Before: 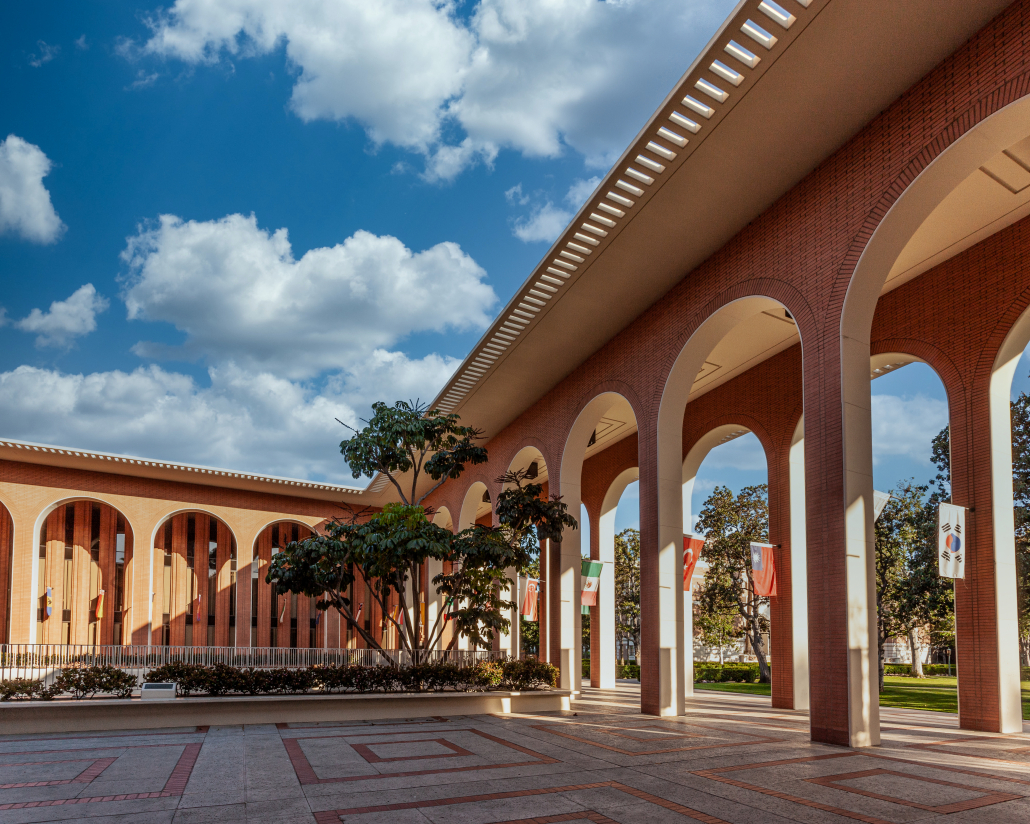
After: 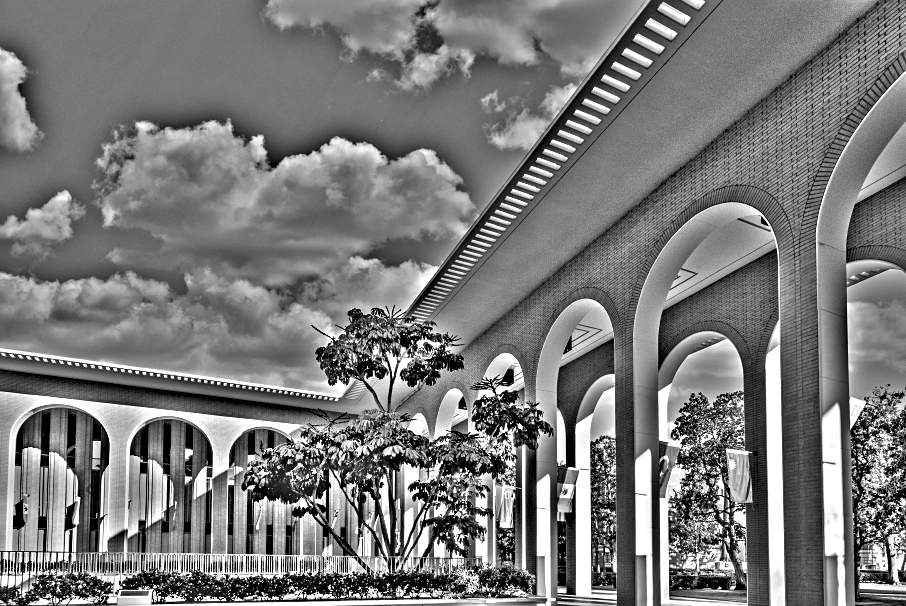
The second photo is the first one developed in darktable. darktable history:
highpass: on, module defaults
exposure: black level correction 0, exposure 0.7 EV, compensate exposure bias true, compensate highlight preservation false
sharpen: amount 0.2
tone equalizer: -7 EV 0.15 EV, -6 EV 0.6 EV, -5 EV 1.15 EV, -4 EV 1.33 EV, -3 EV 1.15 EV, -2 EV 0.6 EV, -1 EV 0.15 EV, mask exposure compensation -0.5 EV
crop and rotate: left 2.425%, top 11.305%, right 9.6%, bottom 15.08%
